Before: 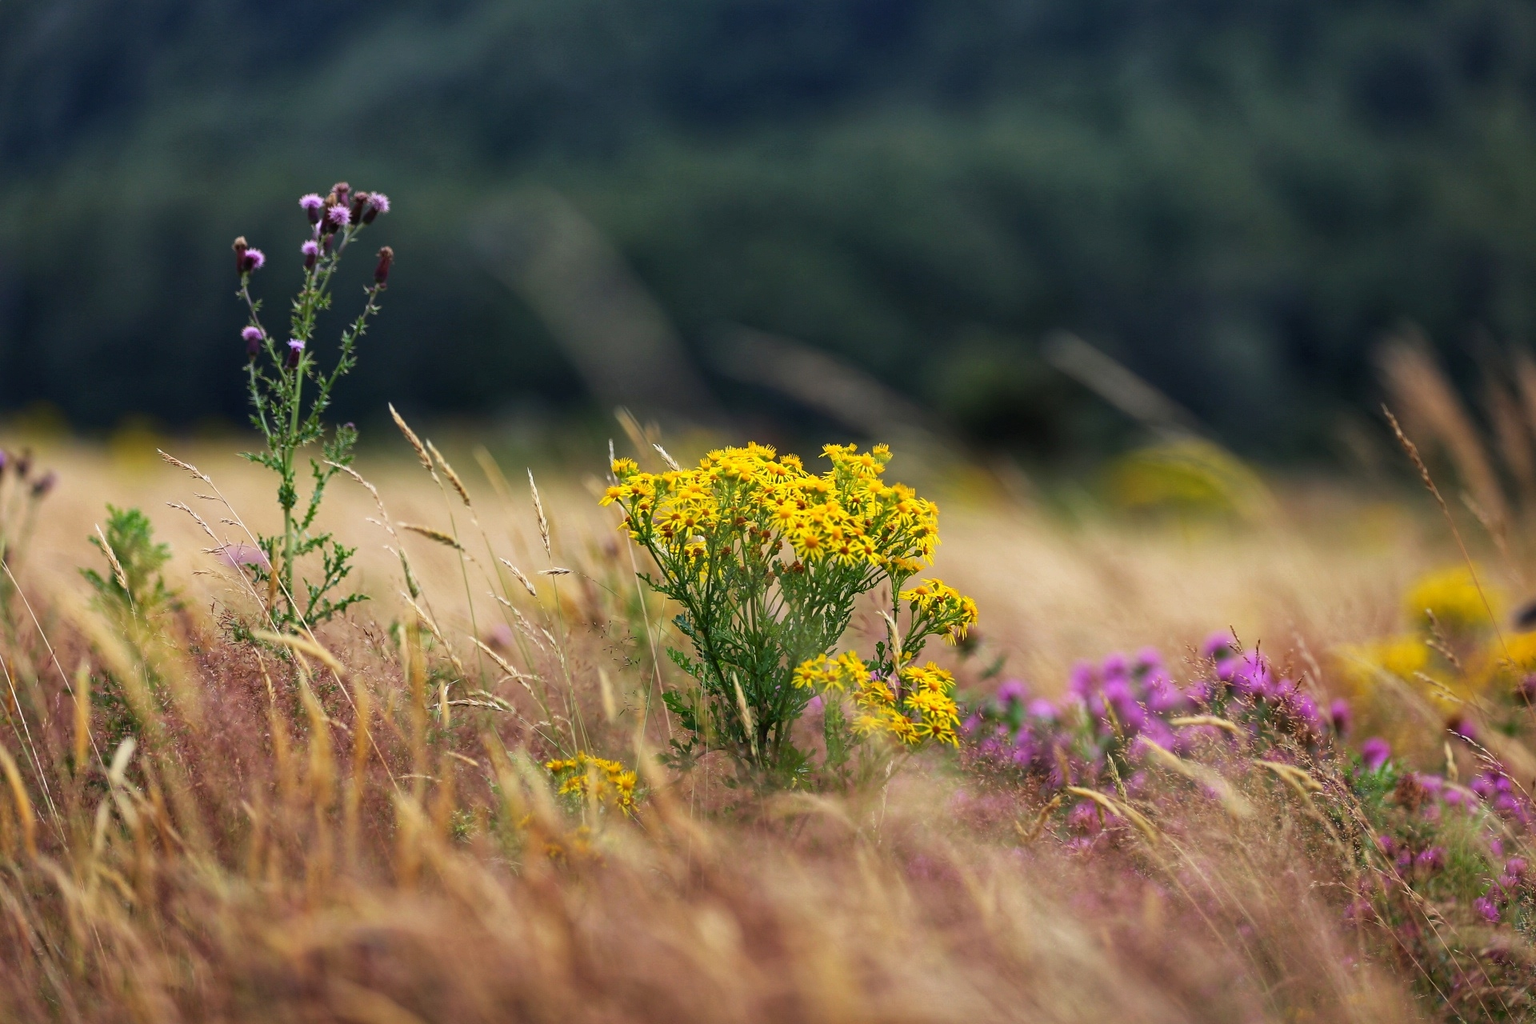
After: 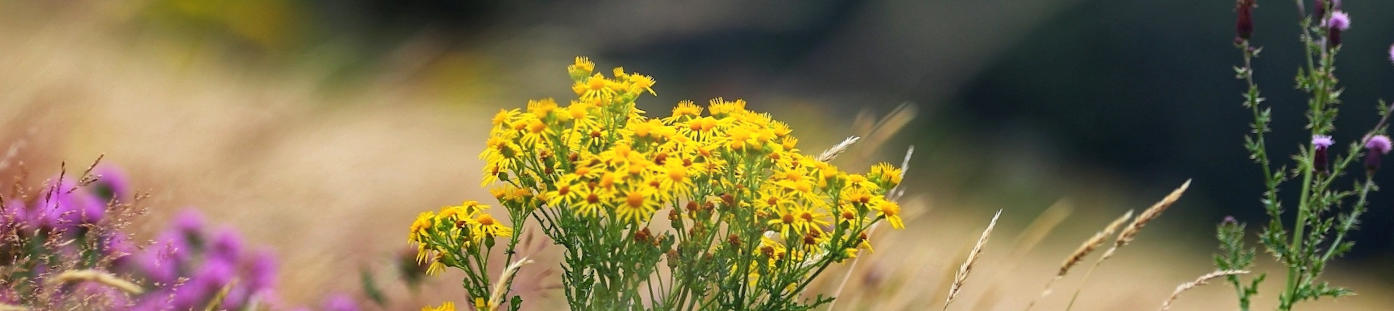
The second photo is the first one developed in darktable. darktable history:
crop and rotate: angle 16.12°, top 30.835%, bottom 35.653%
bloom: size 16%, threshold 98%, strength 20%
